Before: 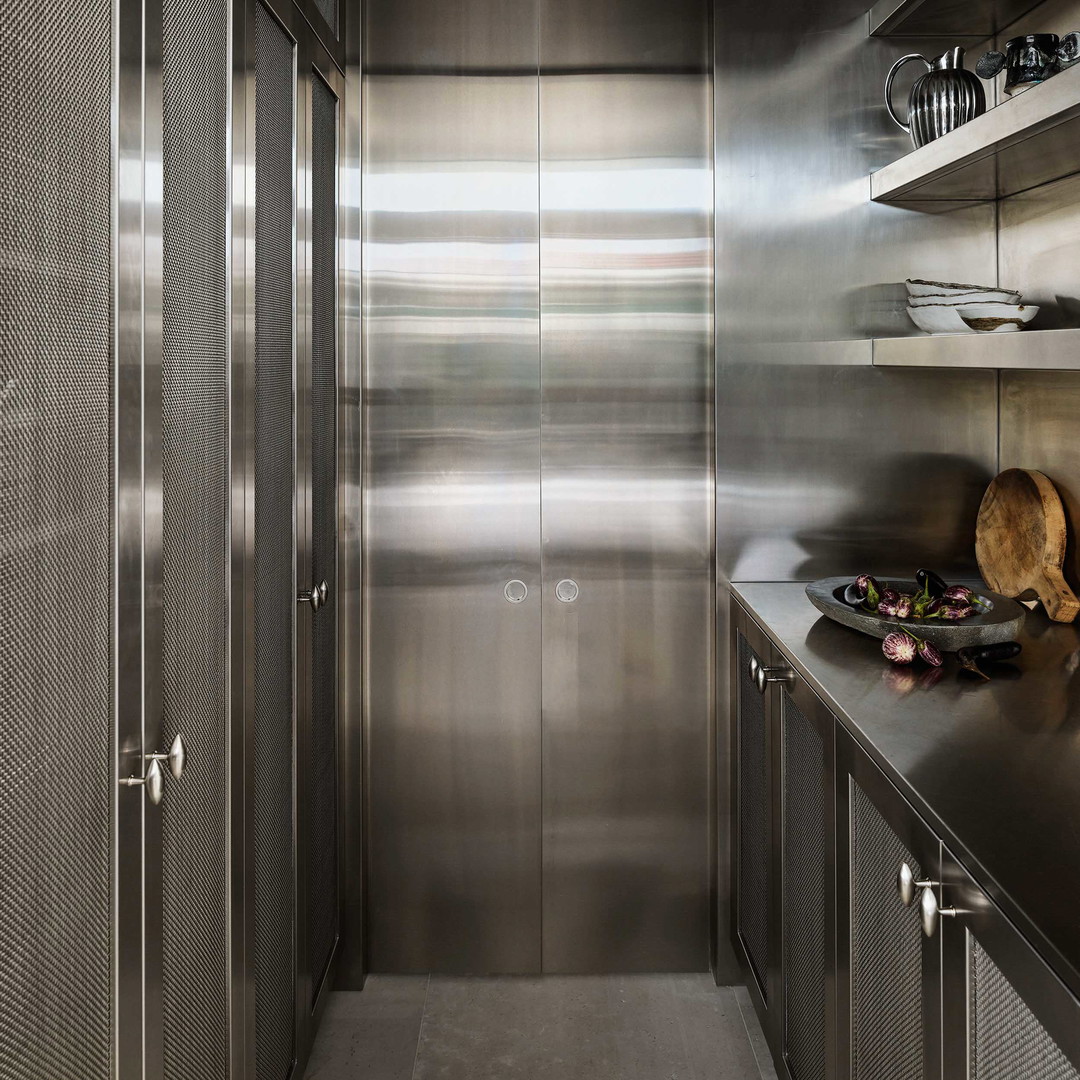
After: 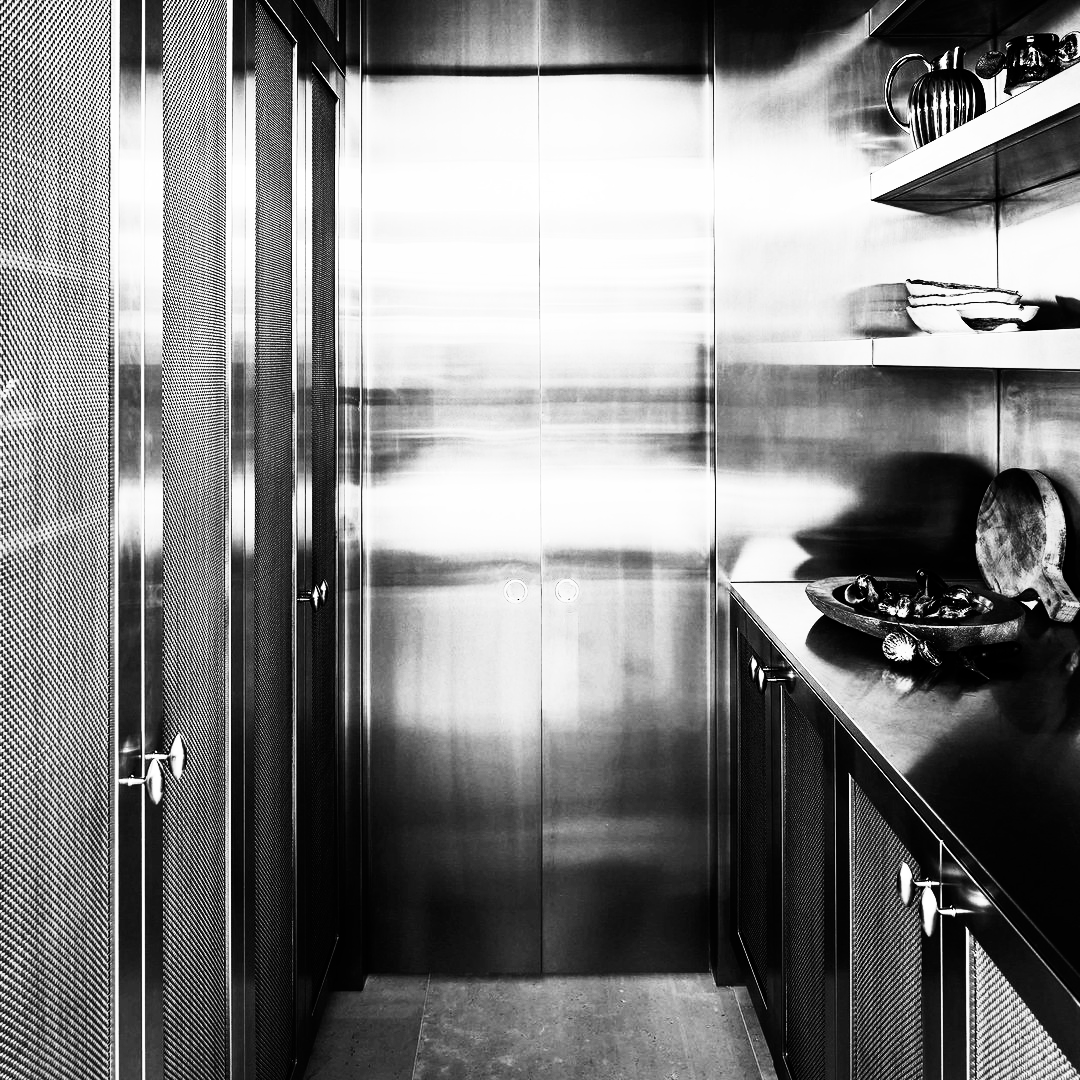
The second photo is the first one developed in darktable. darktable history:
rgb curve: curves: ch0 [(0, 0) (0.21, 0.15) (0.24, 0.21) (0.5, 0.75) (0.75, 0.96) (0.89, 0.99) (1, 1)]; ch1 [(0, 0.02) (0.21, 0.13) (0.25, 0.2) (0.5, 0.67) (0.75, 0.9) (0.89, 0.97) (1, 1)]; ch2 [(0, 0.02) (0.21, 0.13) (0.25, 0.2) (0.5, 0.67) (0.75, 0.9) (0.89, 0.97) (1, 1)], compensate middle gray true
tone curve: curves: ch0 [(0, 0) (0.004, 0.001) (0.133, 0.078) (0.325, 0.241) (0.832, 0.917) (1, 1)], color space Lab, linked channels, preserve colors none
monochrome: size 1
